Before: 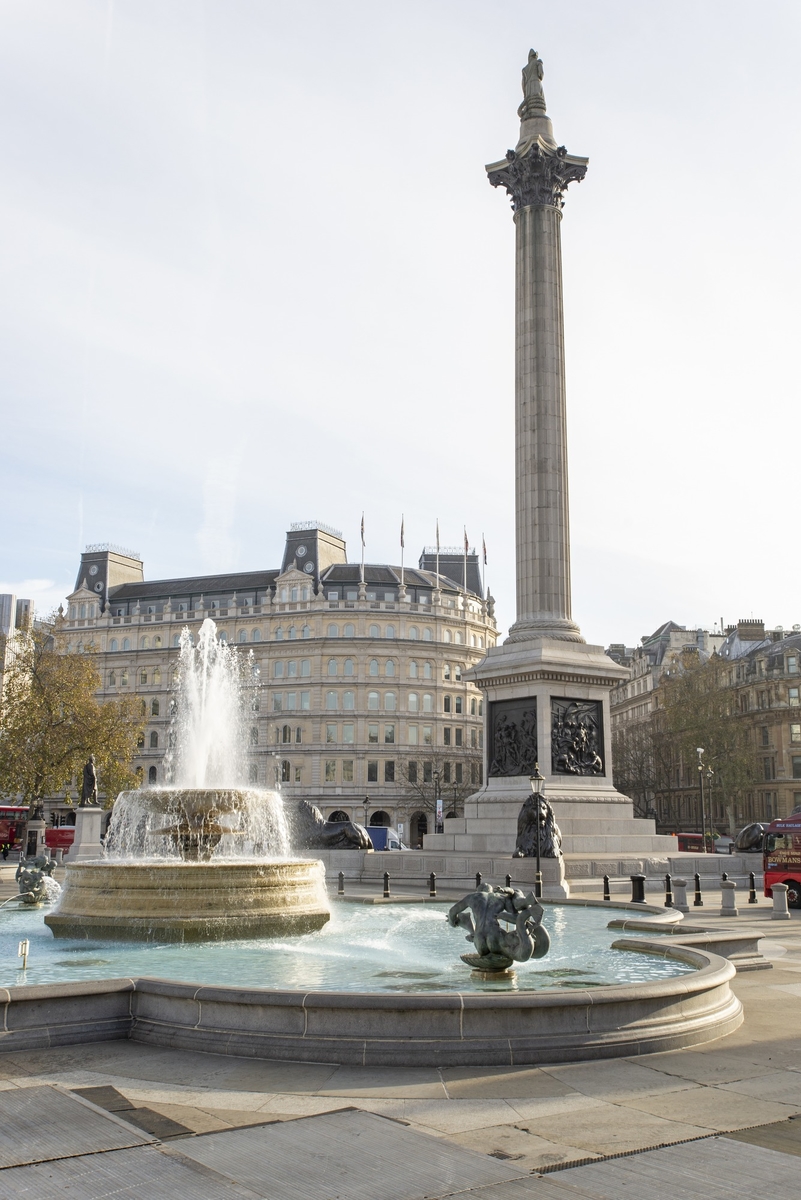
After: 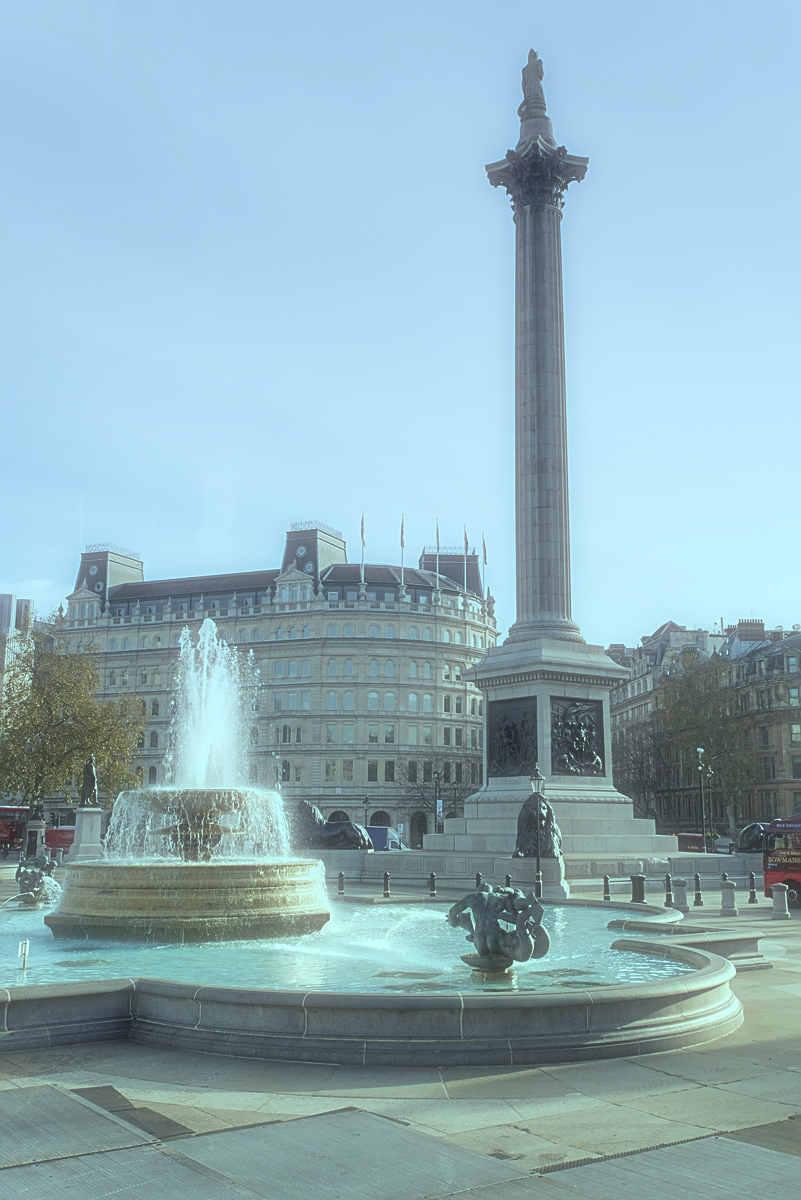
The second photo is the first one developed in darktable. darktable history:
color balance rgb: shadows lift › chroma 7.23%, shadows lift › hue 246.48°, highlights gain › chroma 5.38%, highlights gain › hue 196.93°, white fulcrum 1 EV
graduated density: hue 238.83°, saturation 50%
soften: size 60.24%, saturation 65.46%, brightness 0.506 EV, mix 25.7%
sharpen: on, module defaults
